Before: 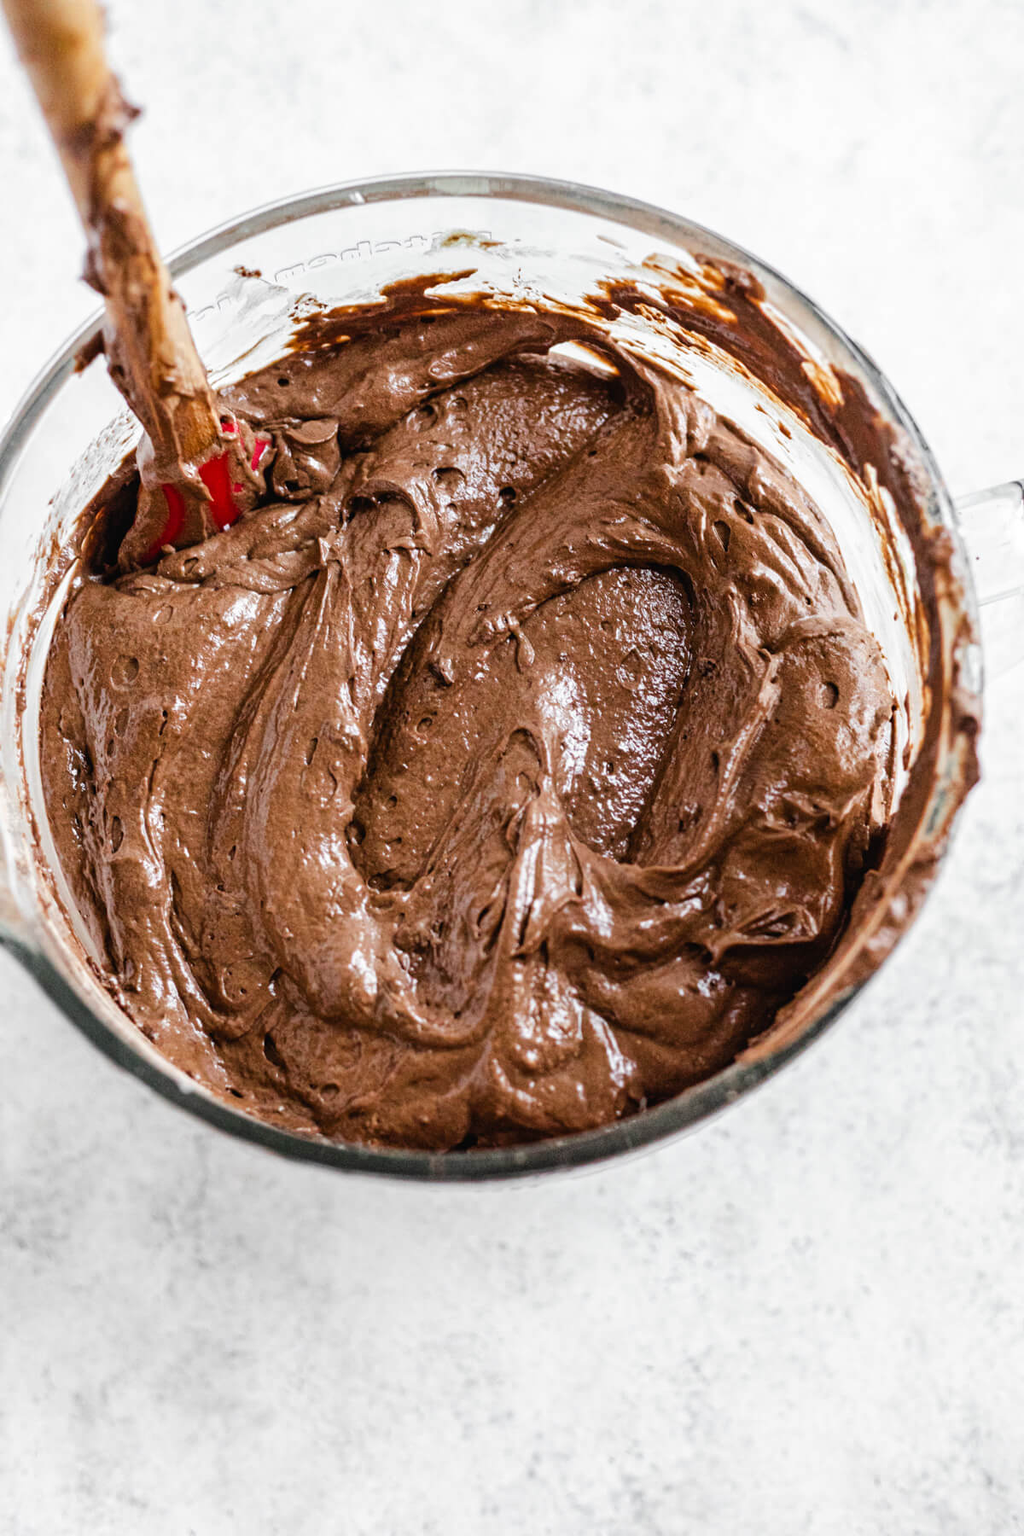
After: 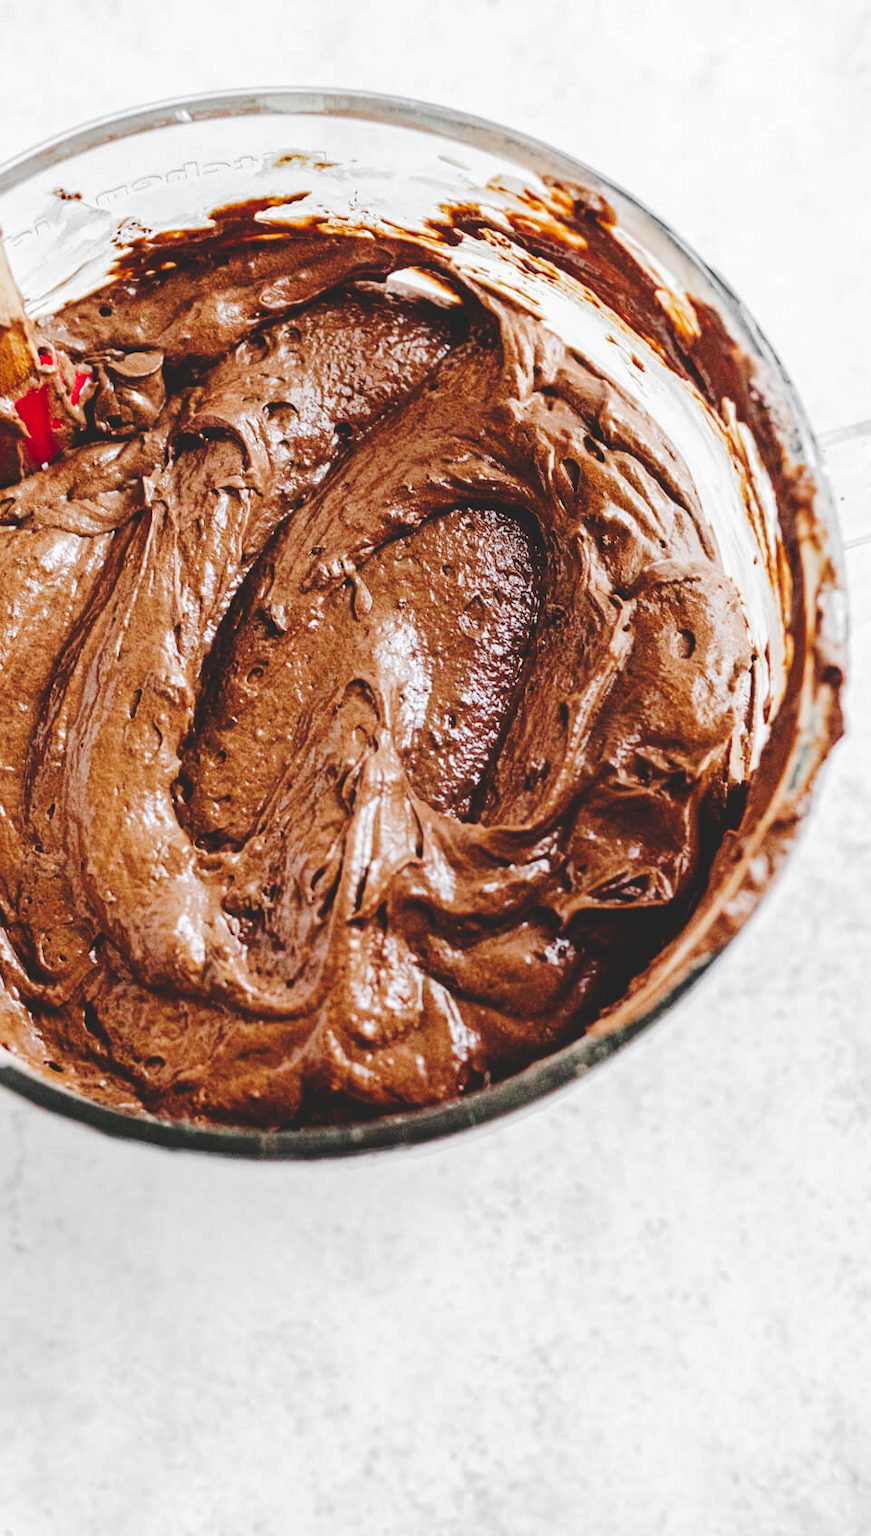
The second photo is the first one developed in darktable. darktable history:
crop and rotate: left 18.048%, top 5.805%, right 1.708%
tone curve: curves: ch0 [(0, 0) (0.003, 0.14) (0.011, 0.141) (0.025, 0.141) (0.044, 0.142) (0.069, 0.146) (0.1, 0.151) (0.136, 0.16) (0.177, 0.182) (0.224, 0.214) (0.277, 0.272) (0.335, 0.35) (0.399, 0.453) (0.468, 0.548) (0.543, 0.634) (0.623, 0.715) (0.709, 0.778) (0.801, 0.848) (0.898, 0.902) (1, 1)], preserve colors none
